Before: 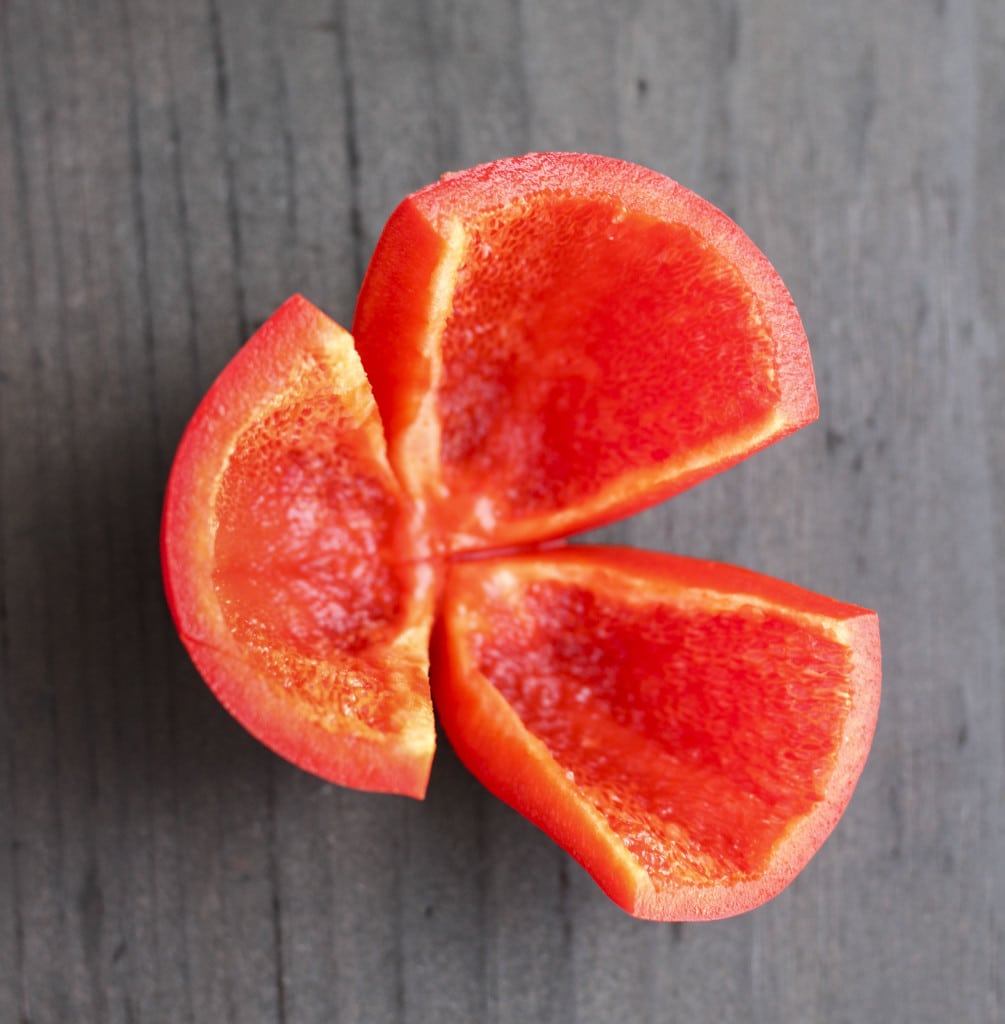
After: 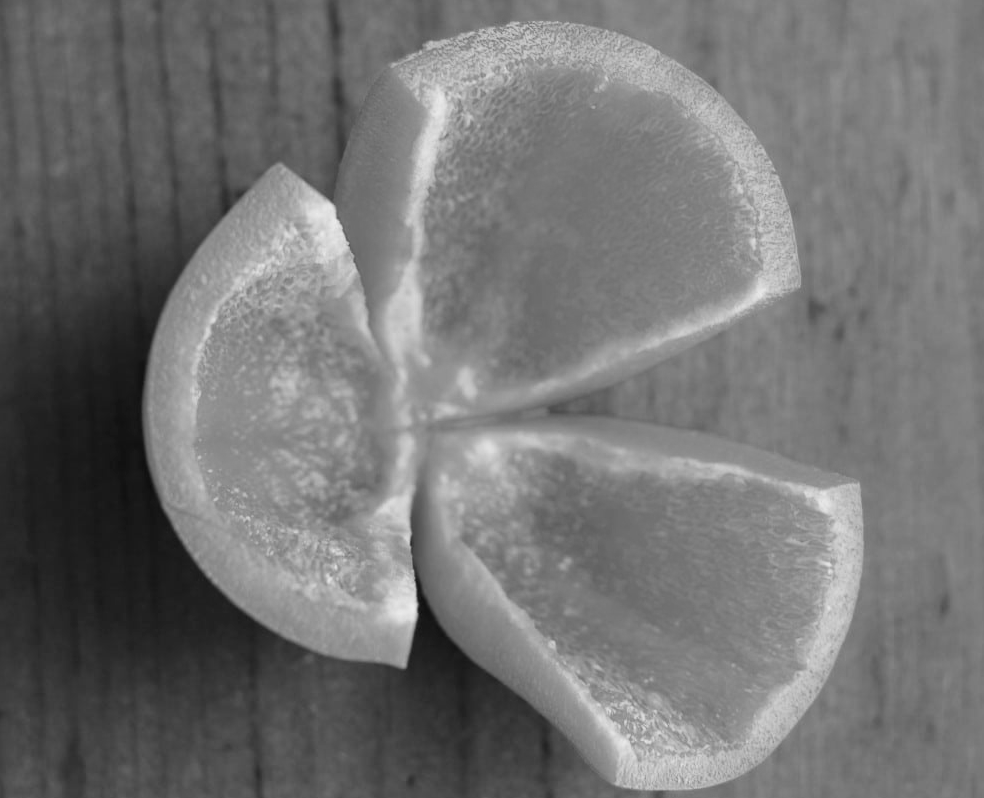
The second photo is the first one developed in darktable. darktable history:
crop and rotate: left 1.814%, top 12.818%, right 0.25%, bottom 9.225%
monochrome: a 26.22, b 42.67, size 0.8
velvia: strength 45%
